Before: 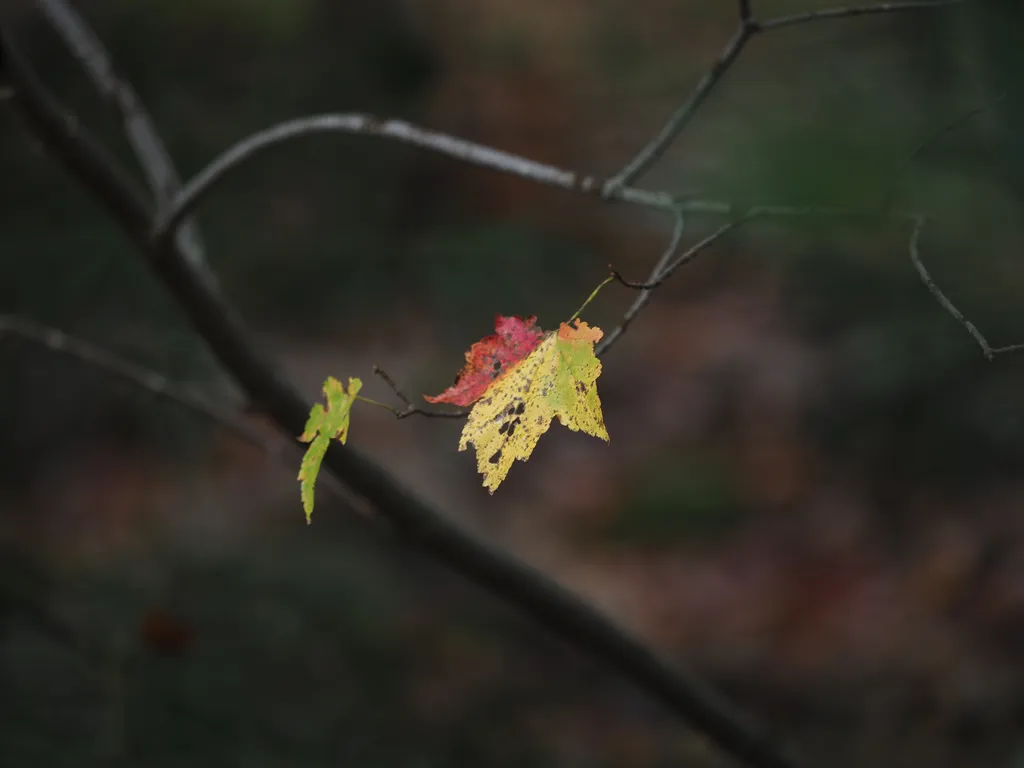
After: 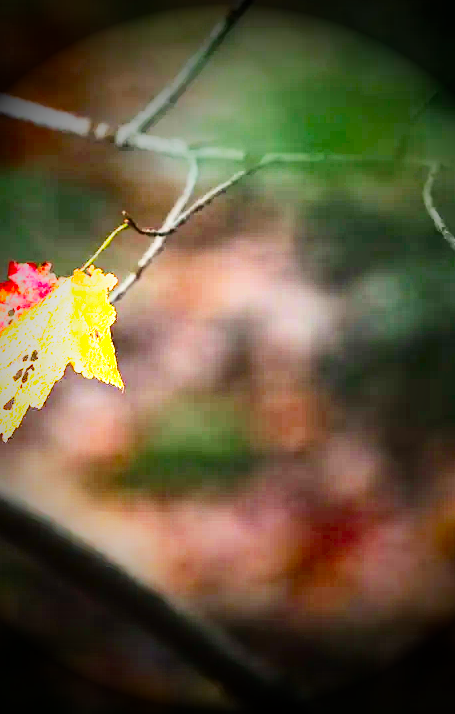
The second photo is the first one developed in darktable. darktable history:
contrast equalizer: y [[0.518, 0.517, 0.501, 0.5, 0.5, 0.5], [0.5 ×6], [0.5 ×6], [0 ×6], [0 ×6]]
base curve: curves: ch0 [(0, 0) (0.007, 0.004) (0.027, 0.03) (0.046, 0.07) (0.207, 0.54) (0.442, 0.872) (0.673, 0.972) (1, 1)], preserve colors none
crop: left 47.51%, top 6.959%, right 7.962%
color balance rgb: shadows lift › hue 87.26°, global offset › luminance 0.261%, global offset › hue 171.52°, perceptual saturation grading › global saturation 19.388%, saturation formula JzAzBz (2021)
exposure: black level correction 0.001, exposure 1.738 EV, compensate highlight preservation false
vignetting: fall-off start 34.53%, fall-off radius 64.66%, brightness -0.984, saturation 0.496, width/height ratio 0.962
contrast brightness saturation: contrast 0.281
